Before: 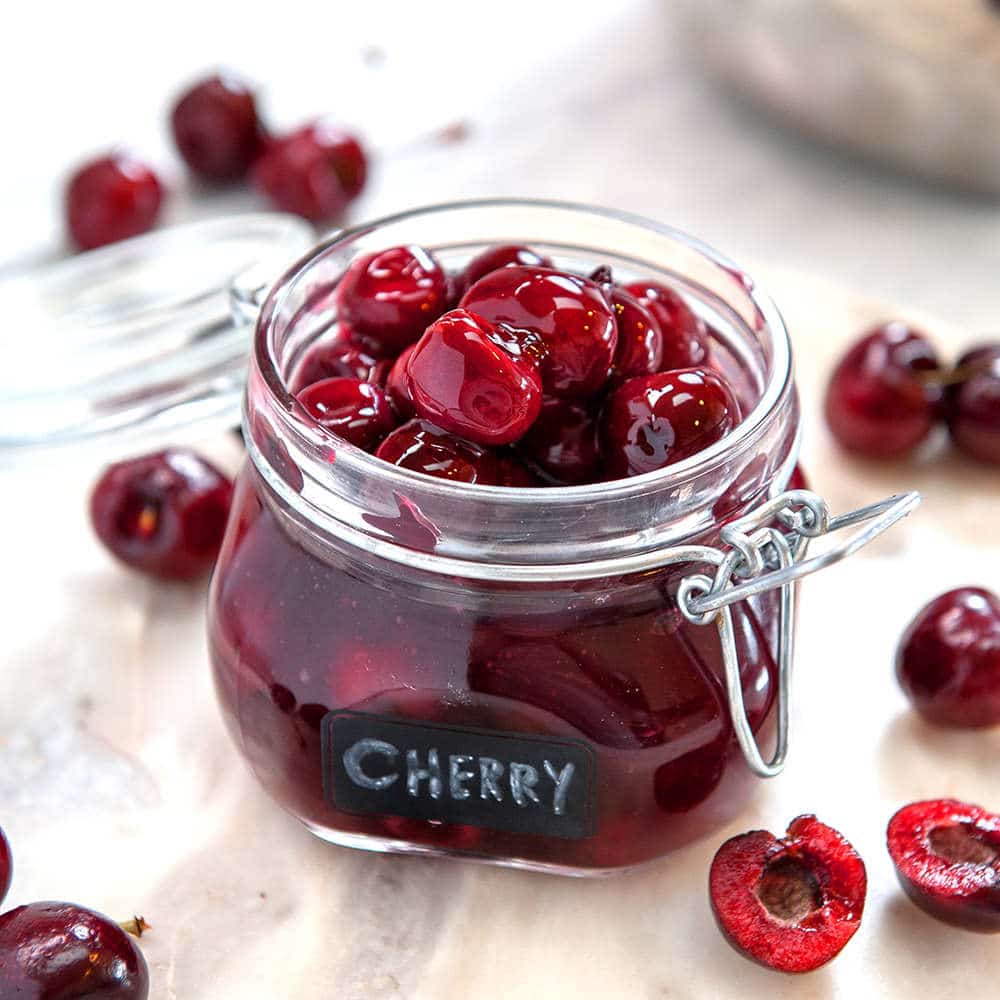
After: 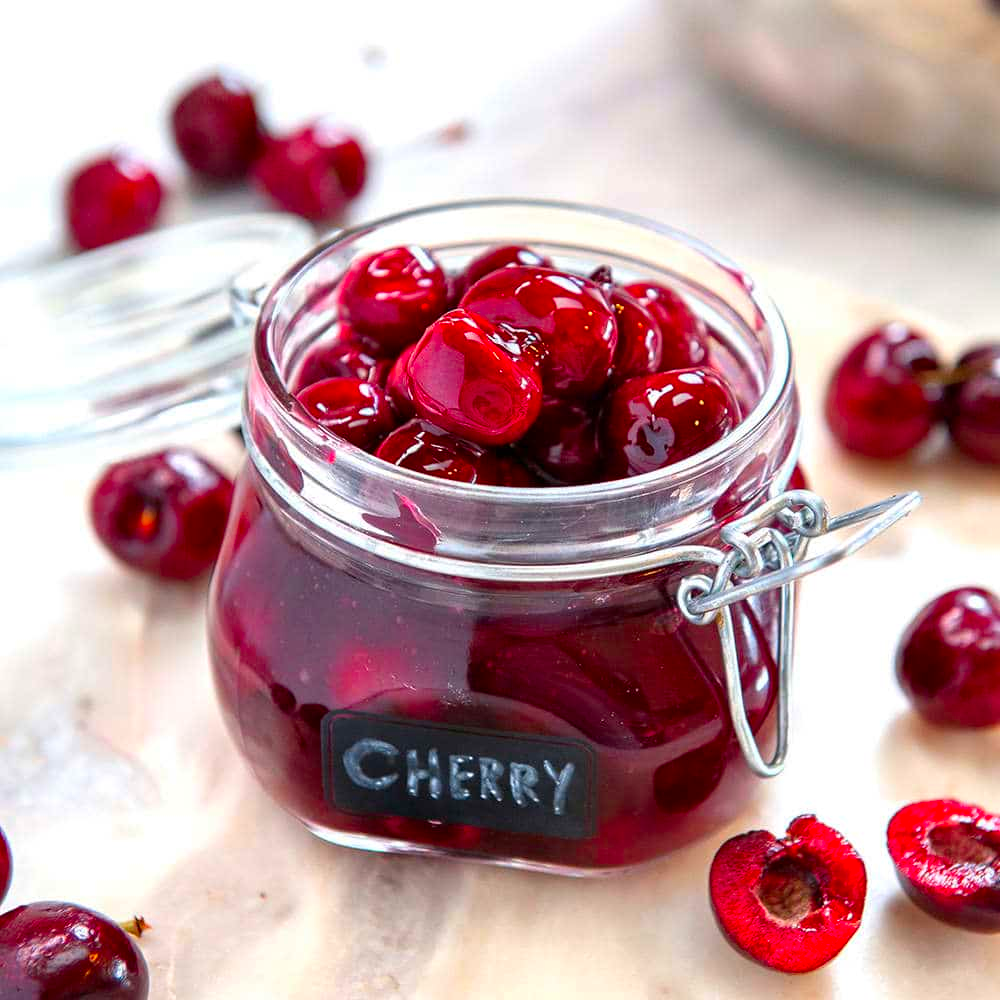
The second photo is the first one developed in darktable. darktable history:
contrast brightness saturation: saturation 0.501
